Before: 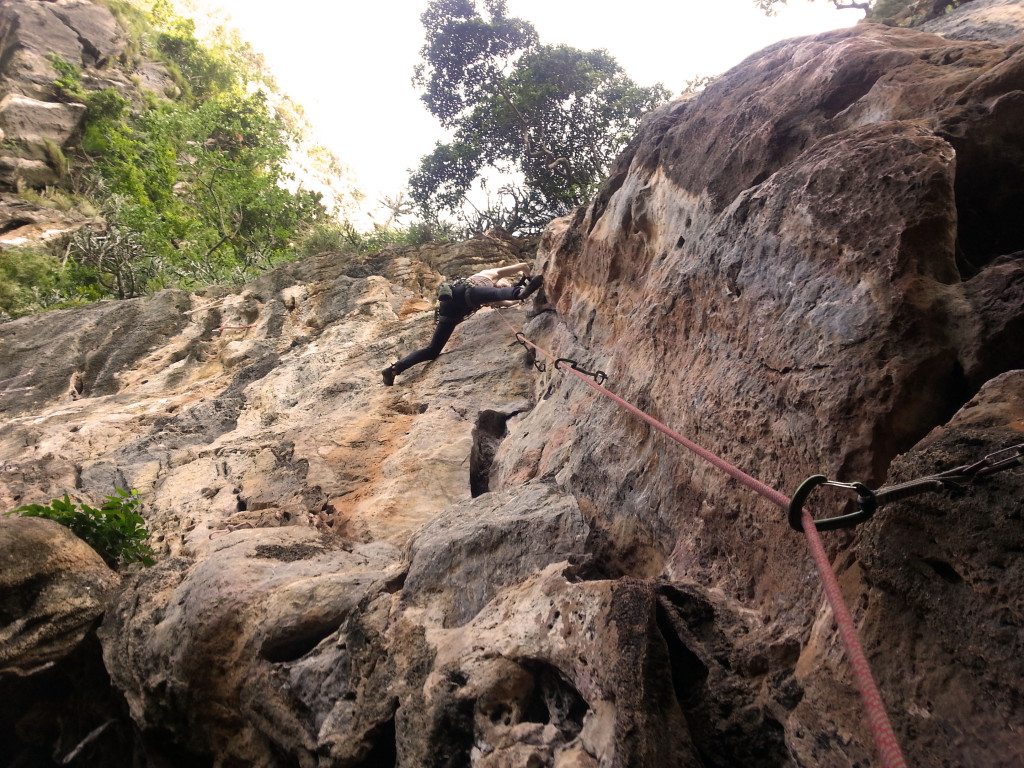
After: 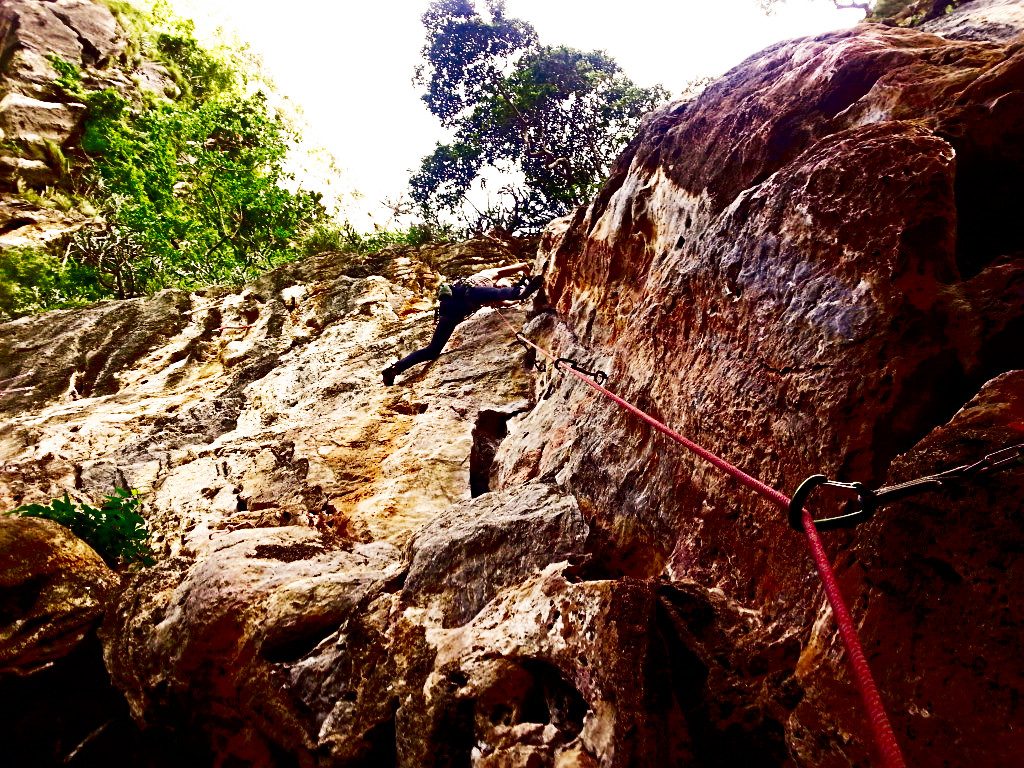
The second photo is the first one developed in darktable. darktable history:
sharpen: radius 4.9
velvia: on, module defaults
contrast brightness saturation: brightness -0.991, saturation 0.99
base curve: curves: ch0 [(0, 0) (0.012, 0.01) (0.073, 0.168) (0.31, 0.711) (0.645, 0.957) (1, 1)], preserve colors none
